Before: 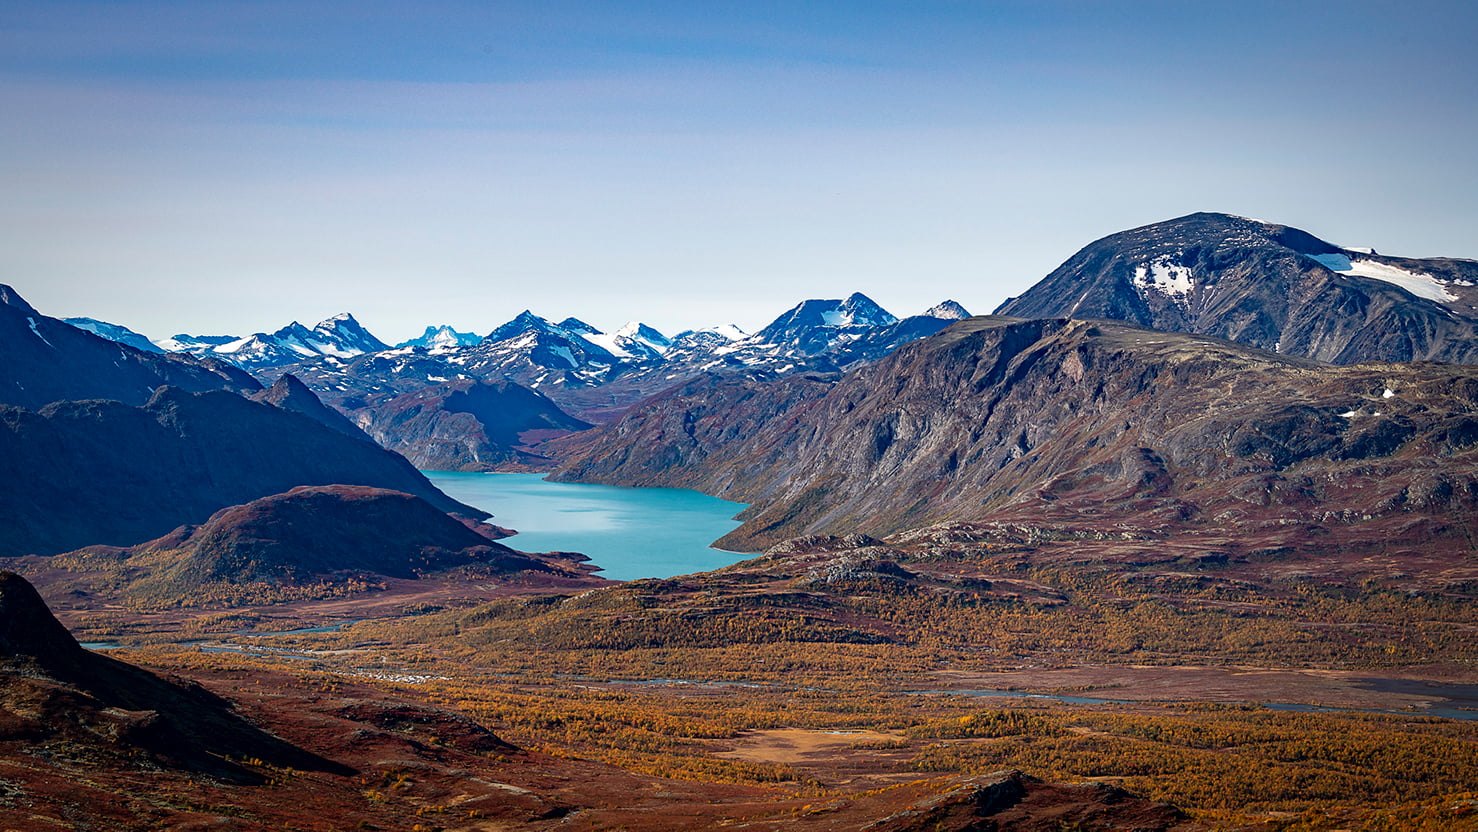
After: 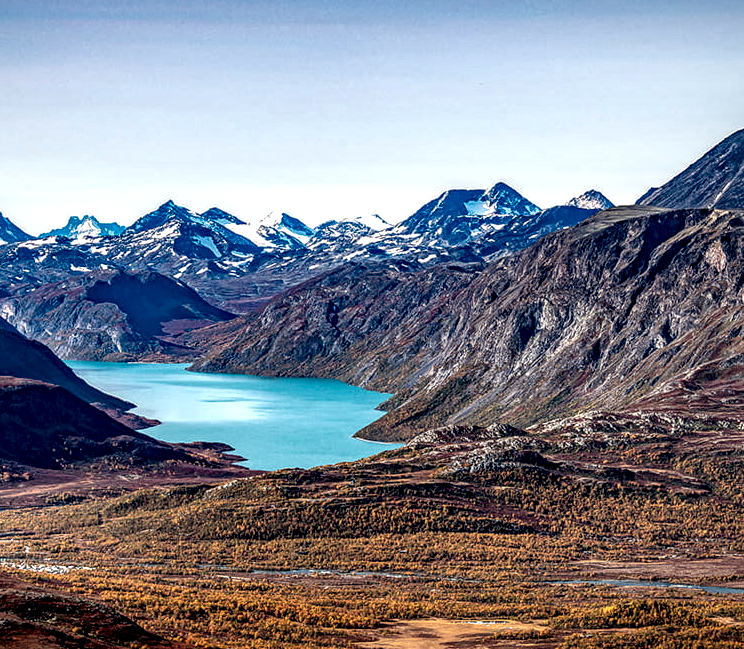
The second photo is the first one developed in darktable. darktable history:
haze removal: compatibility mode true, adaptive false
crop and rotate: angle 0.014°, left 24.208%, top 13.26%, right 25.373%, bottom 8.656%
local contrast: detail 205%
